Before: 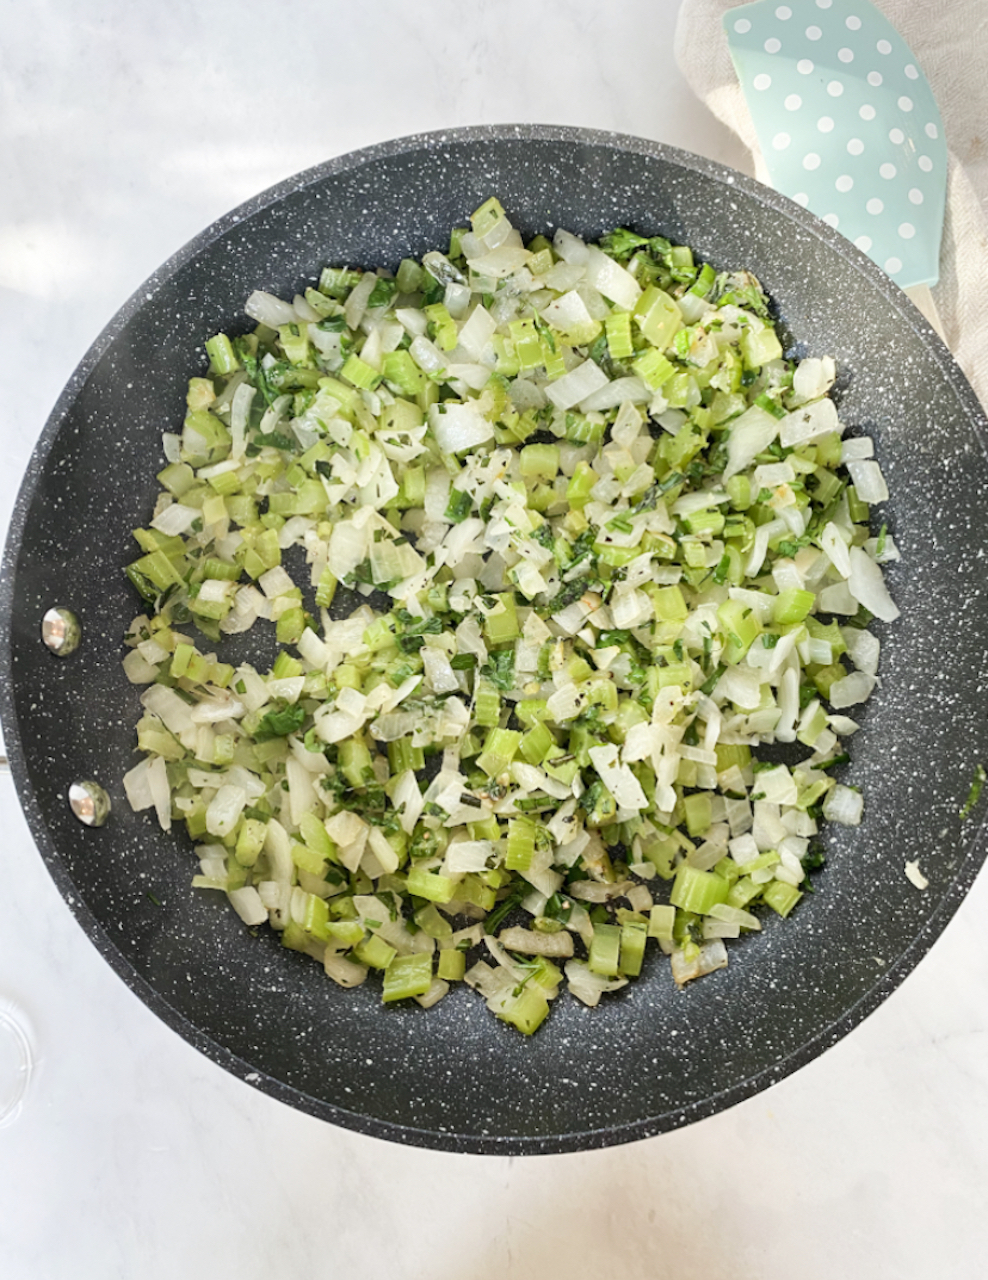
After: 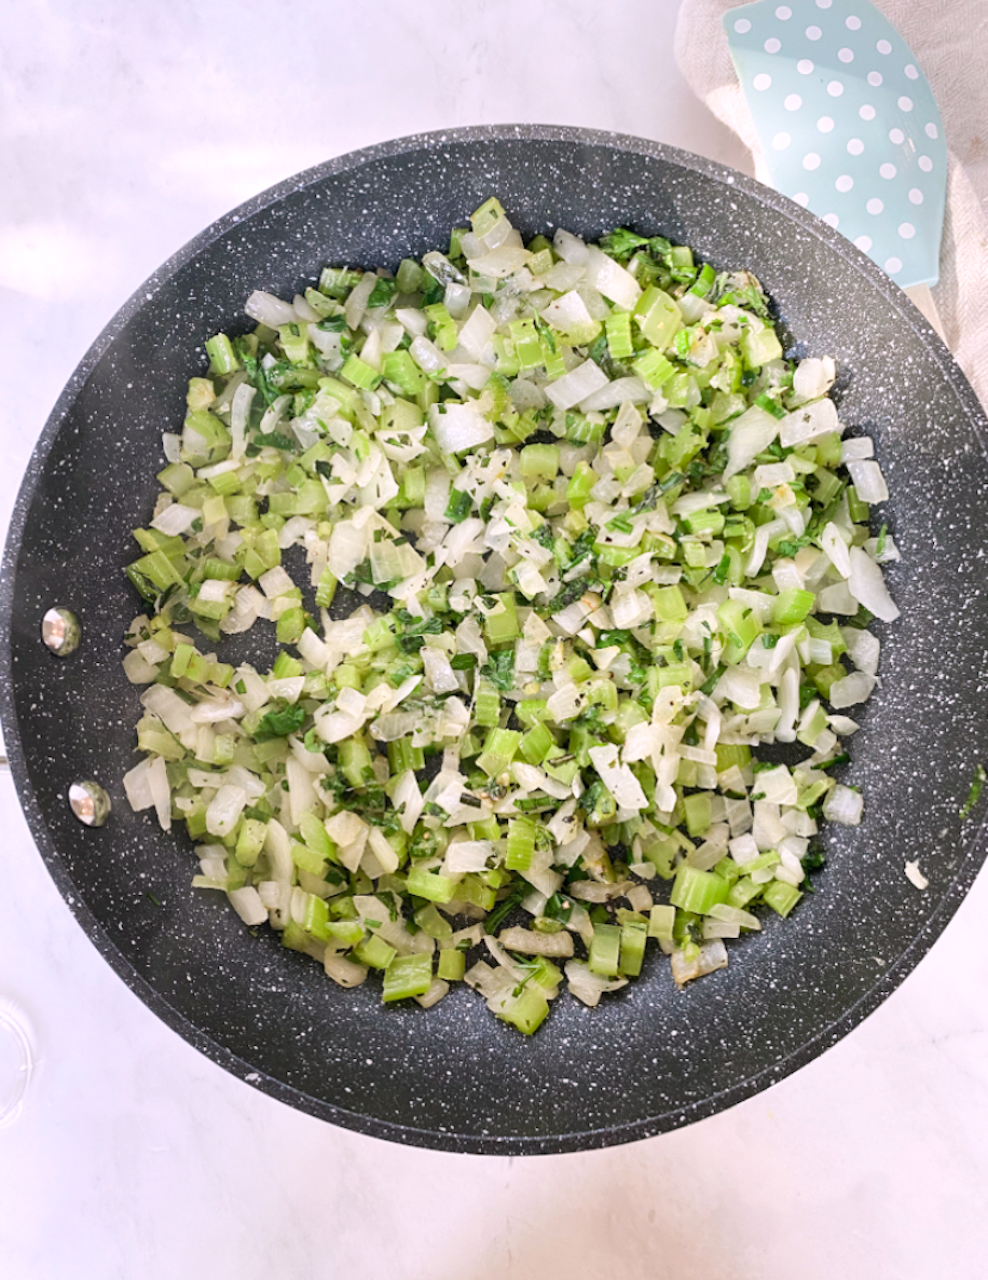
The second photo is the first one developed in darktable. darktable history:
color zones: curves: ch1 [(0.113, 0.438) (0.75, 0.5)]; ch2 [(0.12, 0.526) (0.75, 0.5)]
white balance: red 1.05, blue 1.072
